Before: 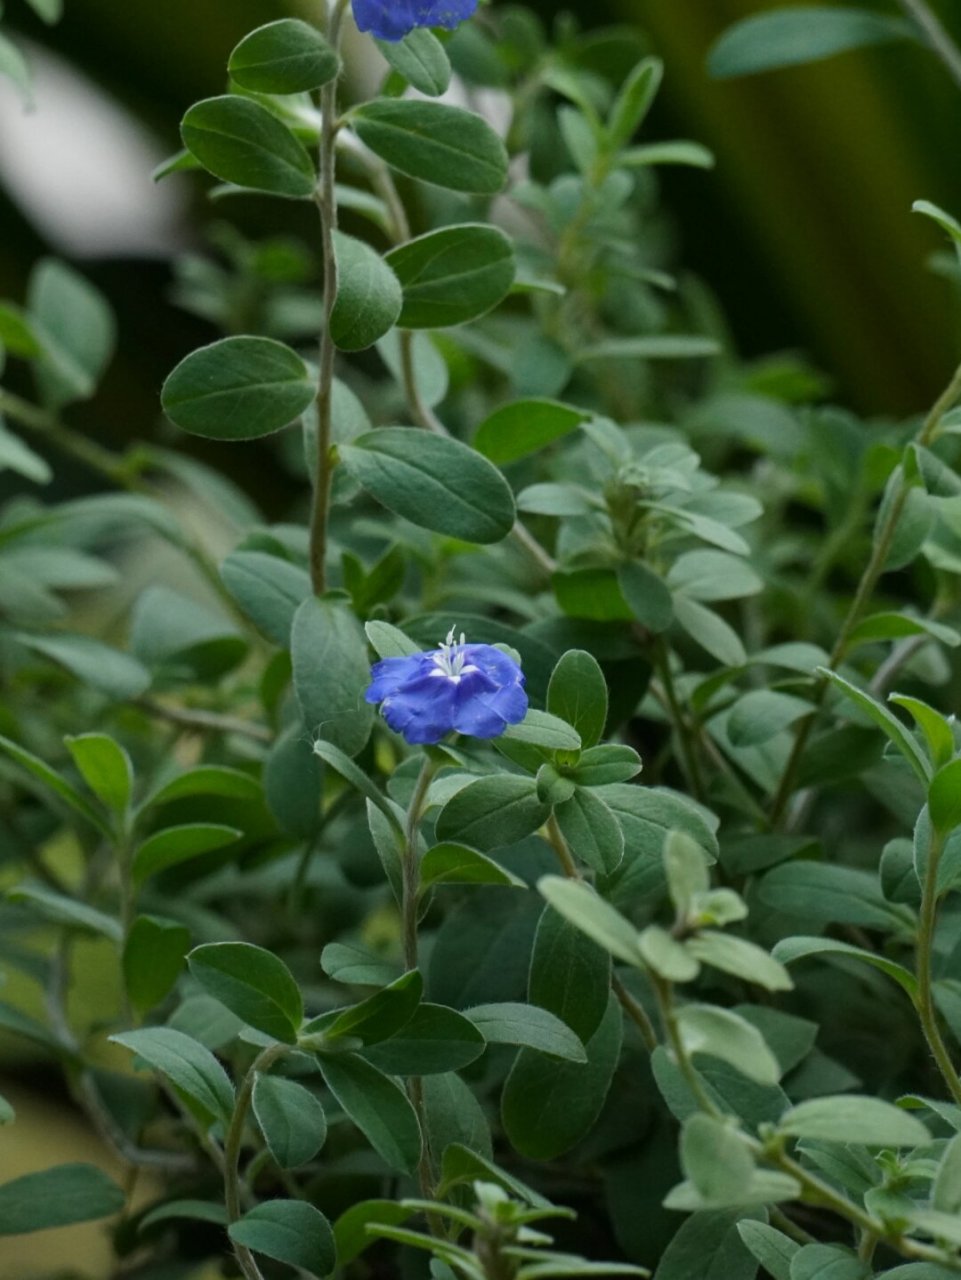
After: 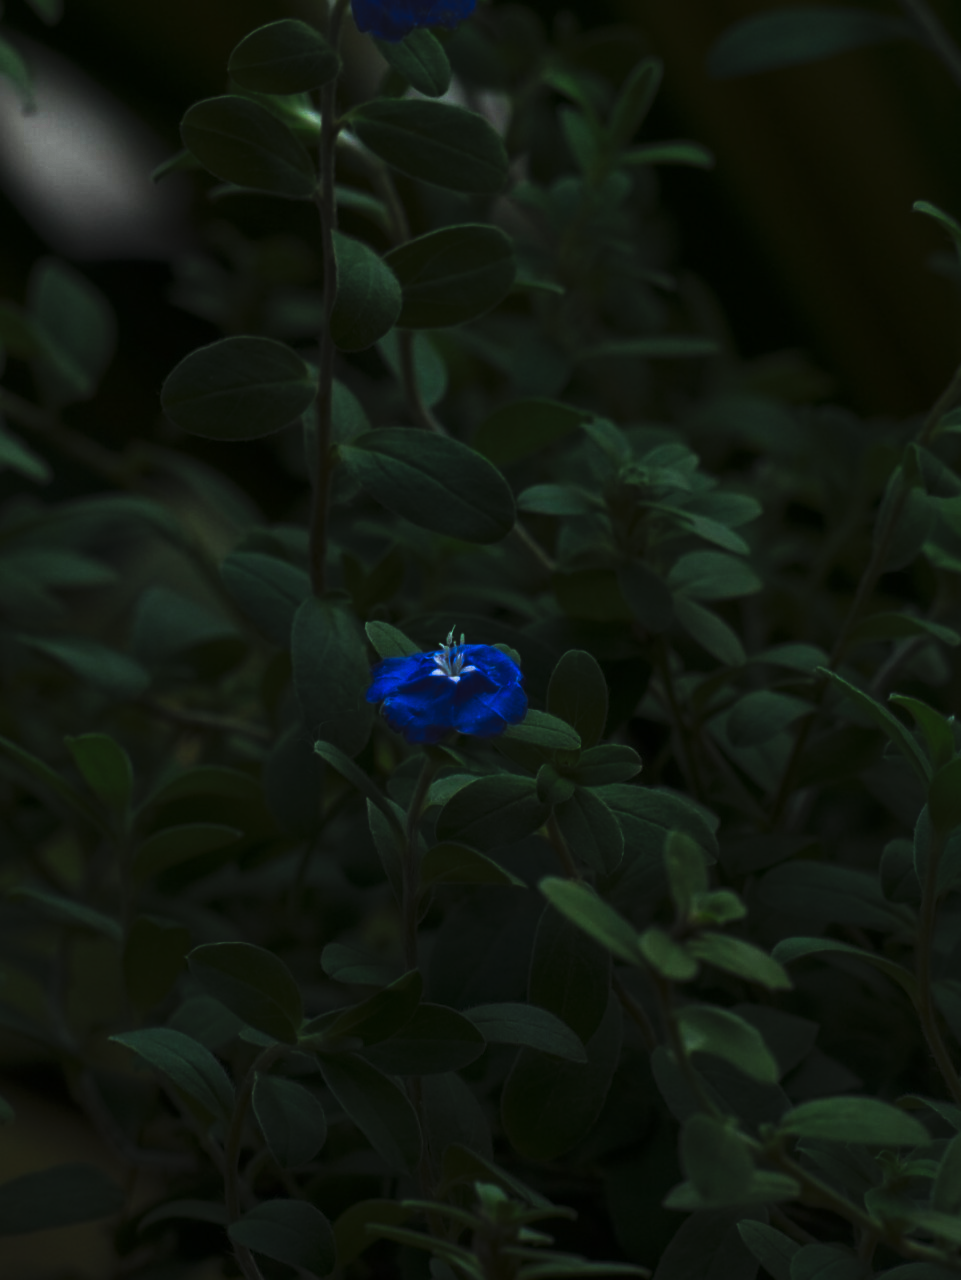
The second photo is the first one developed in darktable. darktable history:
tone curve: curves: ch0 [(0, 0) (0.765, 0.349) (1, 1)], preserve colors none
